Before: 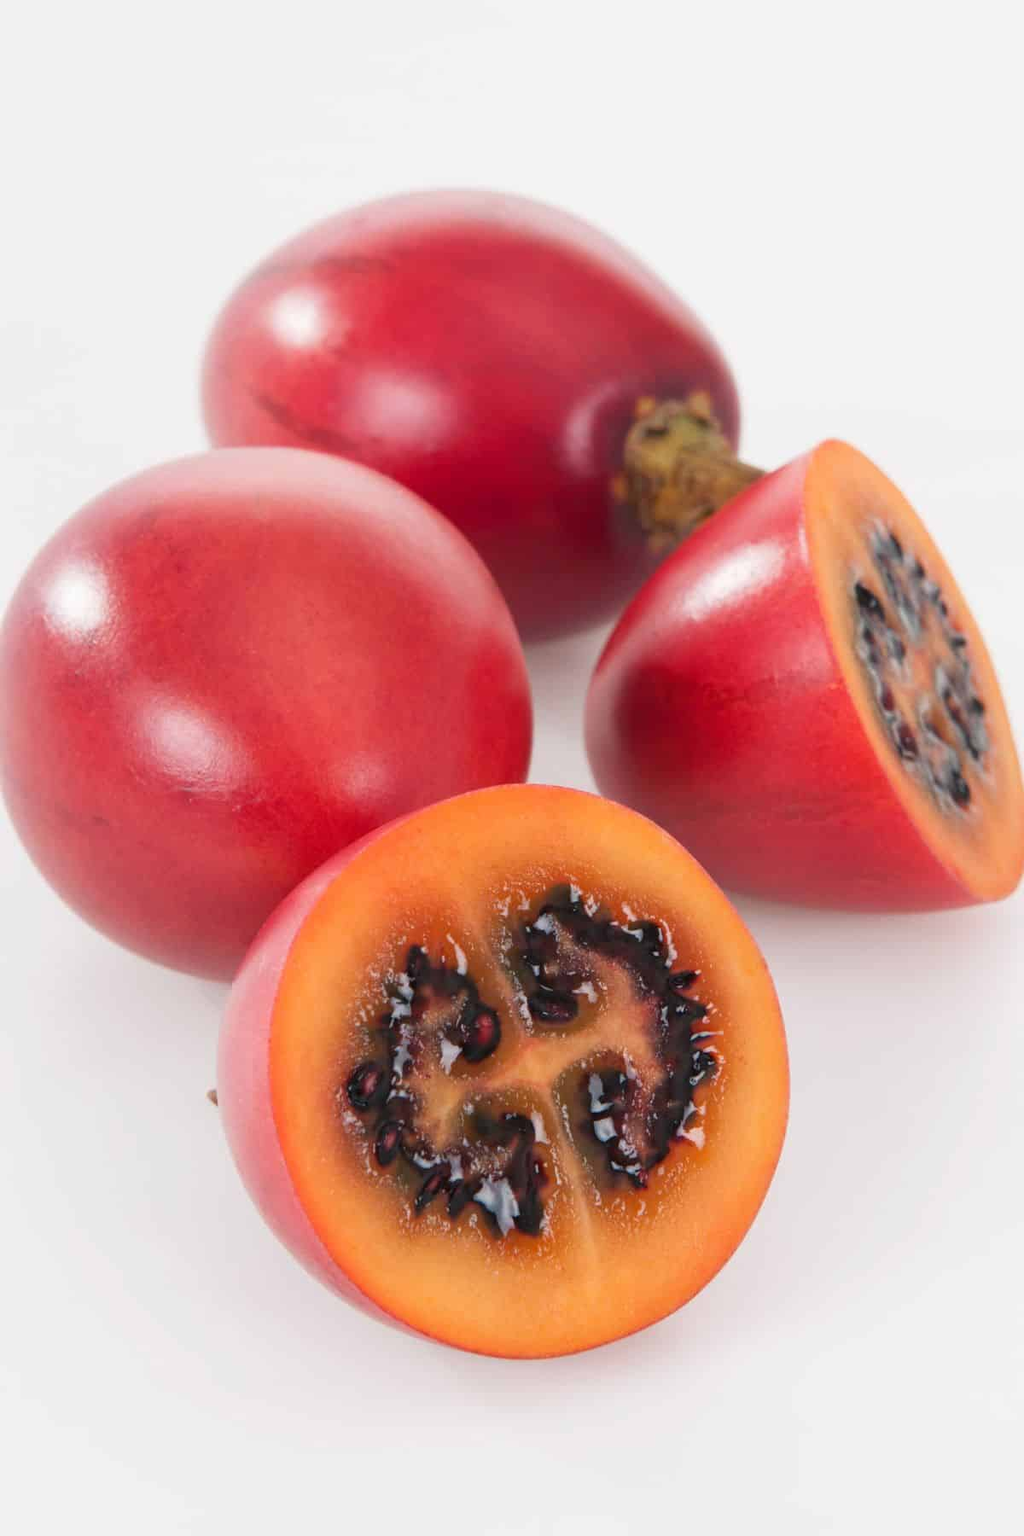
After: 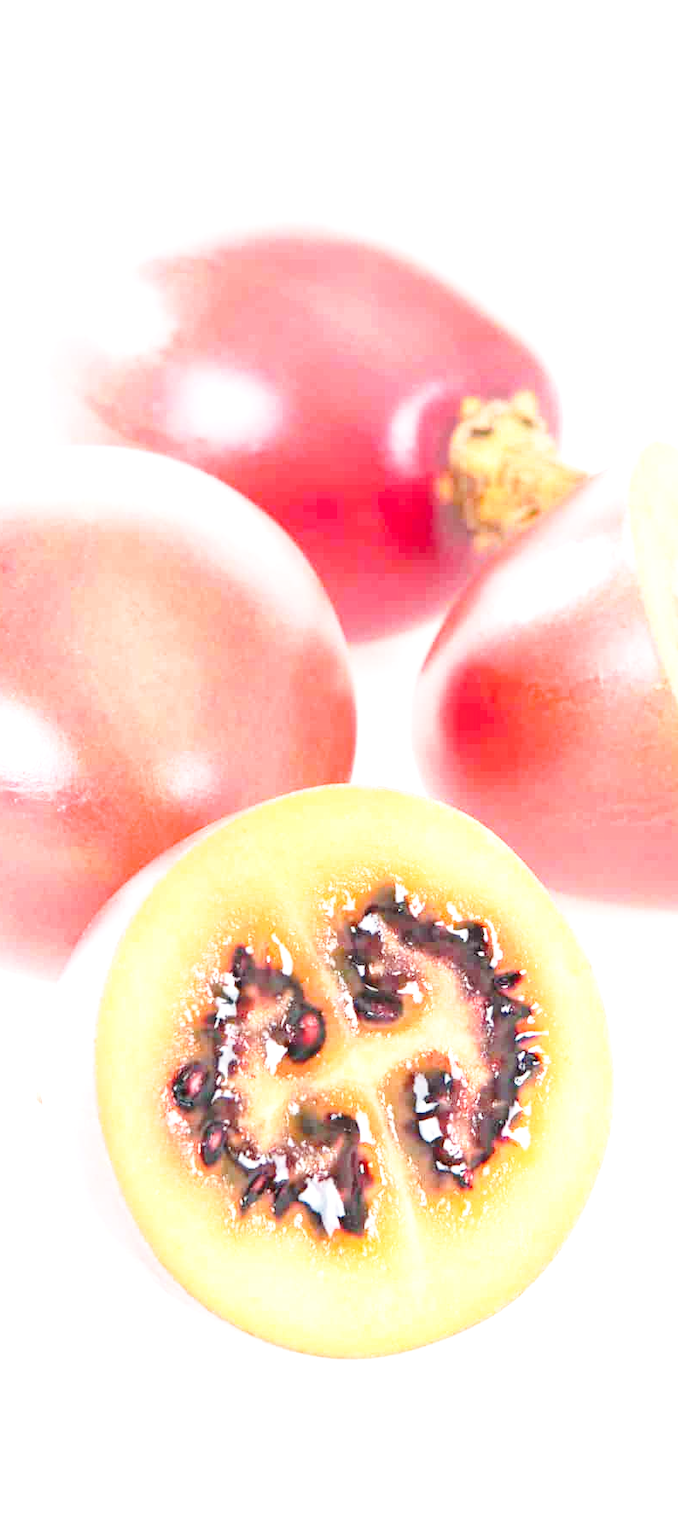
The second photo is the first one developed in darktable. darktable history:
base curve: curves: ch0 [(0, 0) (0.028, 0.03) (0.121, 0.232) (0.46, 0.748) (0.859, 0.968) (1, 1)], preserve colors none
crop: left 17.147%, right 16.584%
exposure: black level correction 0, exposure 1.911 EV, compensate highlight preservation false
